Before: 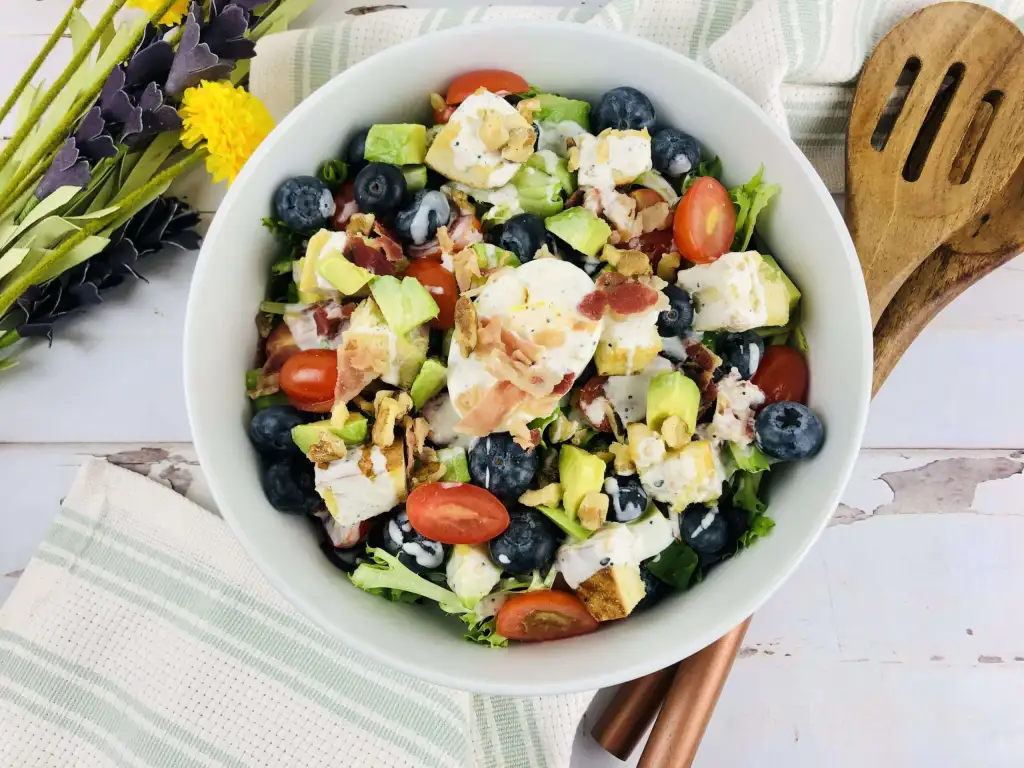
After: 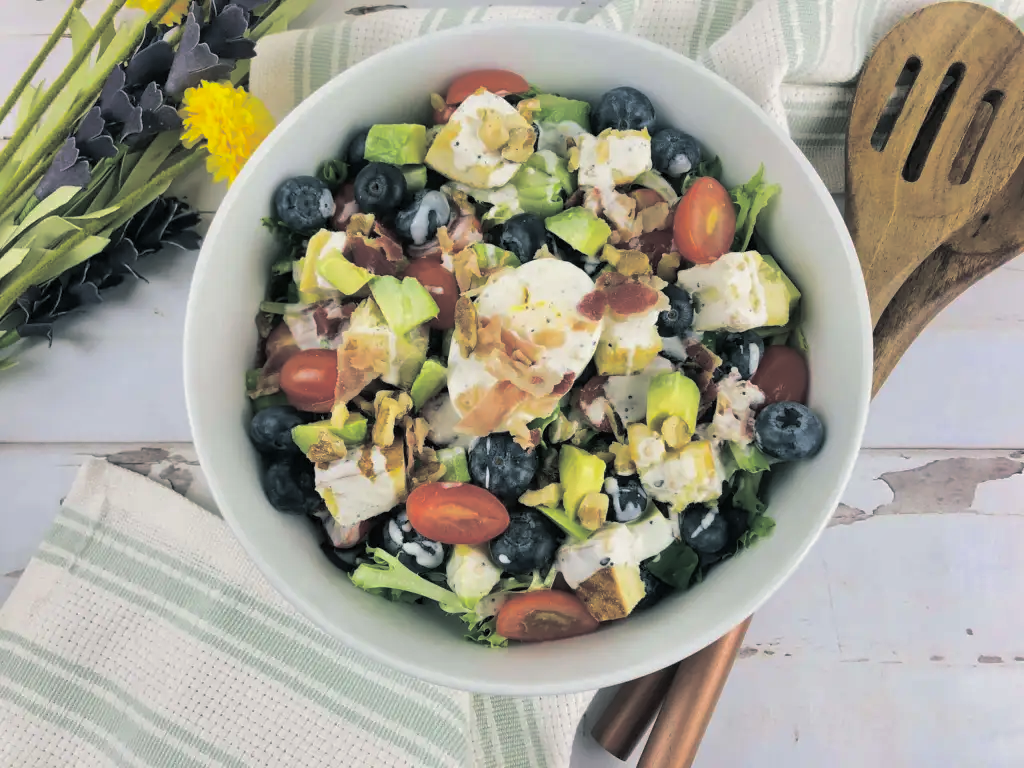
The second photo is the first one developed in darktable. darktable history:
shadows and highlights: on, module defaults
split-toning: shadows › hue 201.6°, shadows › saturation 0.16, highlights › hue 50.4°, highlights › saturation 0.2, balance -49.9
